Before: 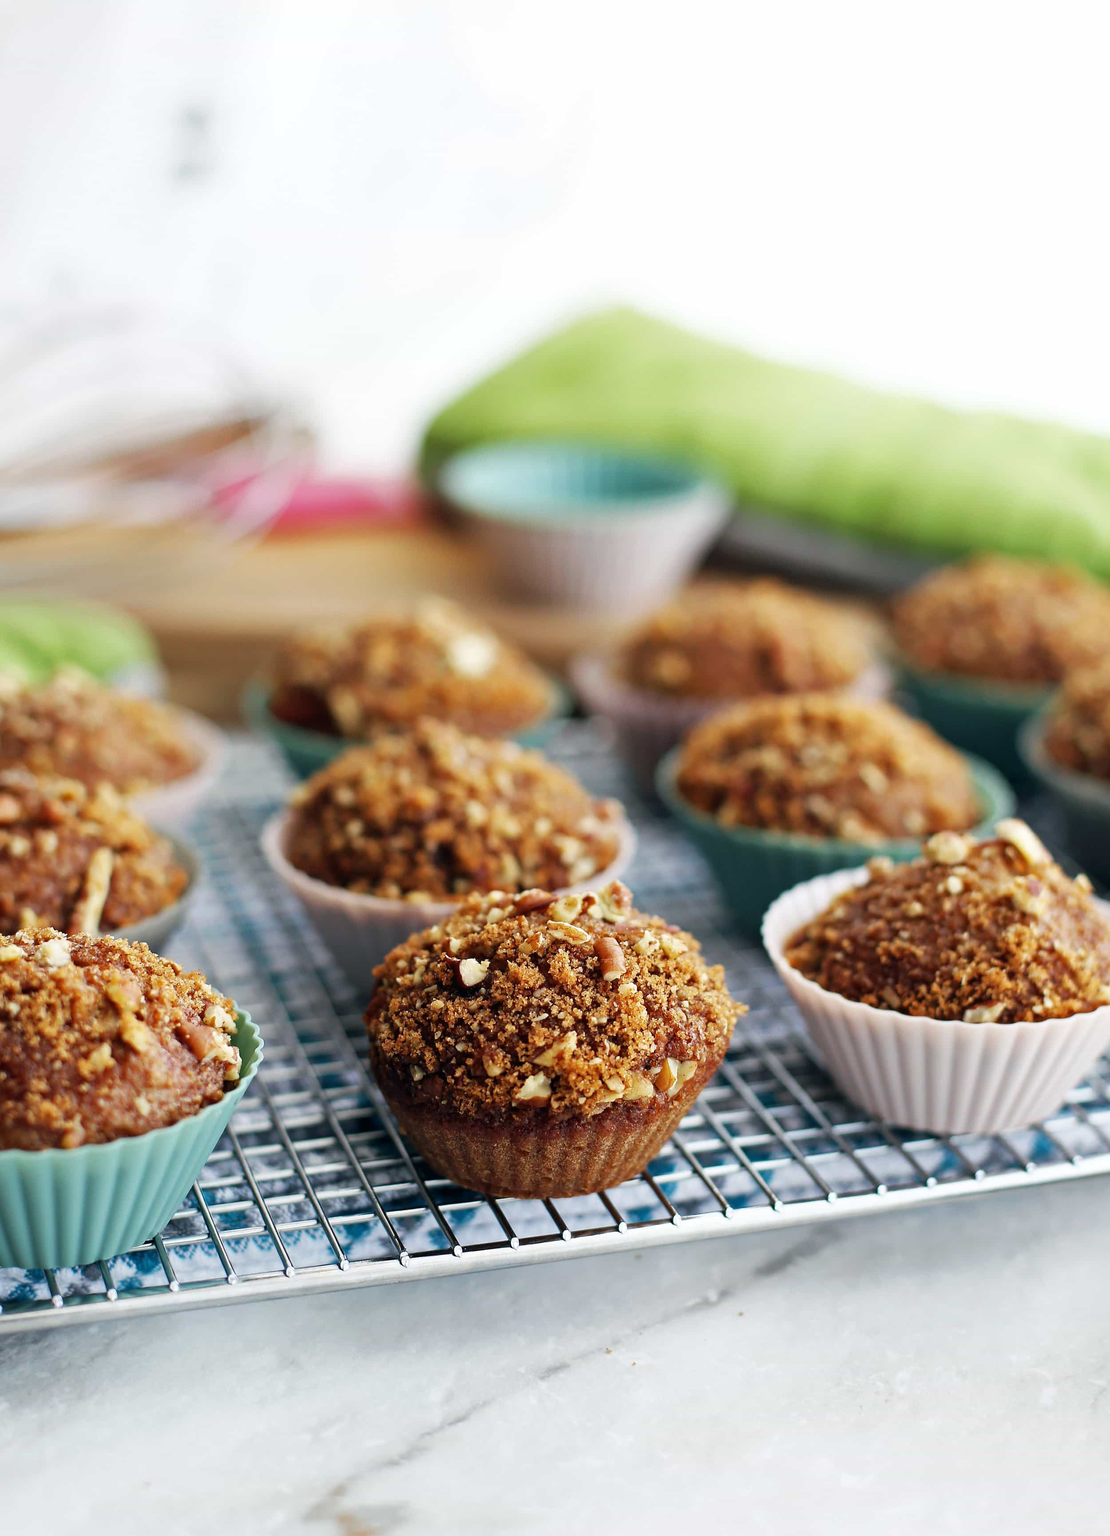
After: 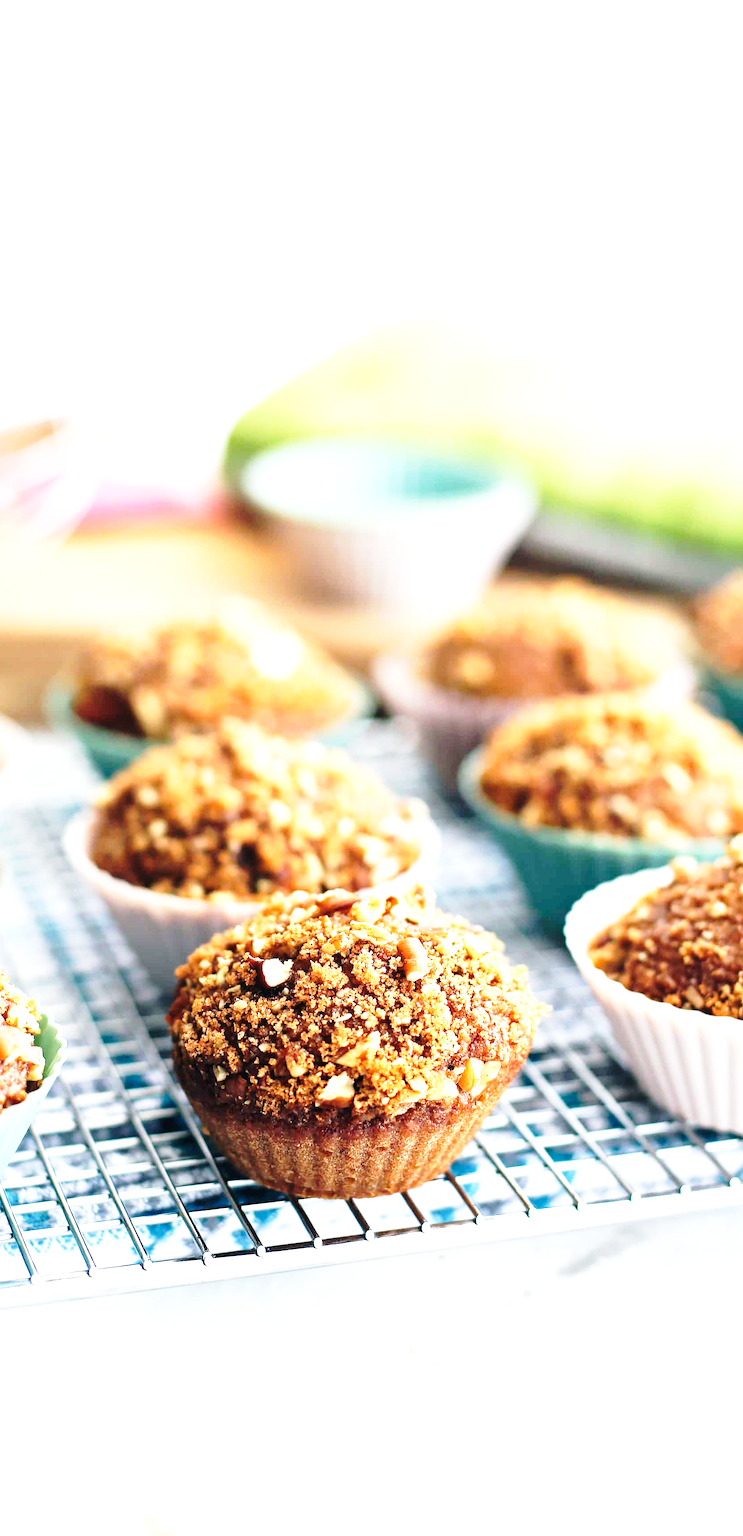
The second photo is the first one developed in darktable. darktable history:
crop and rotate: left 17.774%, right 15.244%
exposure: black level correction 0, exposure 1.194 EV, compensate exposure bias true, compensate highlight preservation false
base curve: curves: ch0 [(0, 0) (0.028, 0.03) (0.121, 0.232) (0.46, 0.748) (0.859, 0.968) (1, 1)], preserve colors none
color zones: curves: ch1 [(0.077, 0.436) (0.25, 0.5) (0.75, 0.5)]
